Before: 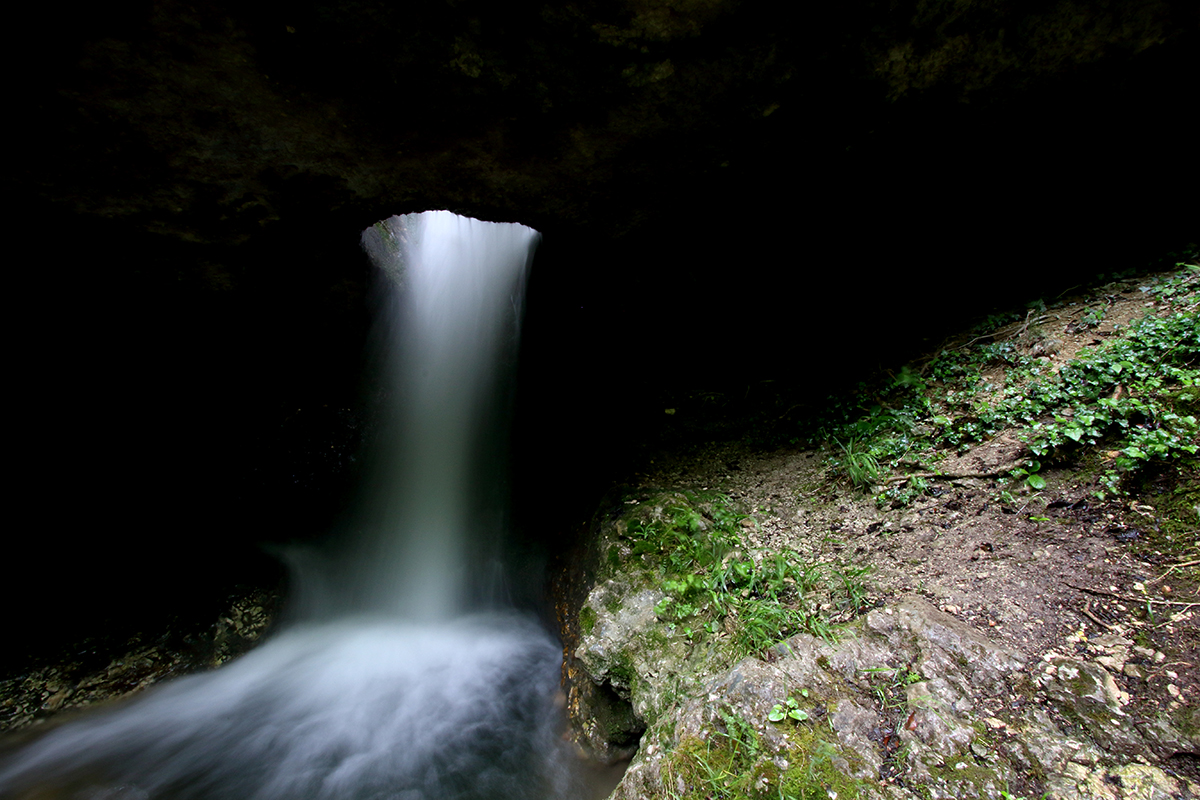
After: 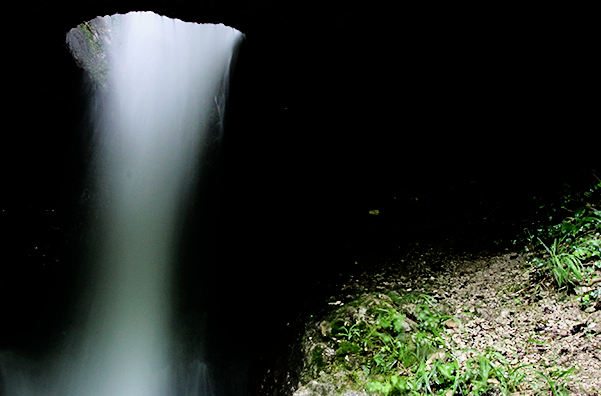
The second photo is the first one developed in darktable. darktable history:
crop: left 24.722%, top 24.979%, right 25.145%, bottom 25.514%
exposure: exposure 0.505 EV, compensate highlight preservation false
filmic rgb: black relative exposure -7.65 EV, white relative exposure 4.56 EV, threshold 3 EV, hardness 3.61, contrast 0.995, enable highlight reconstruction true
tone equalizer: -8 EV -0.736 EV, -7 EV -0.707 EV, -6 EV -0.564 EV, -5 EV -0.365 EV, -3 EV 0.395 EV, -2 EV 0.6 EV, -1 EV 0.684 EV, +0 EV 0.771 EV
sharpen: radius 1.899, amount 0.412, threshold 1.422
